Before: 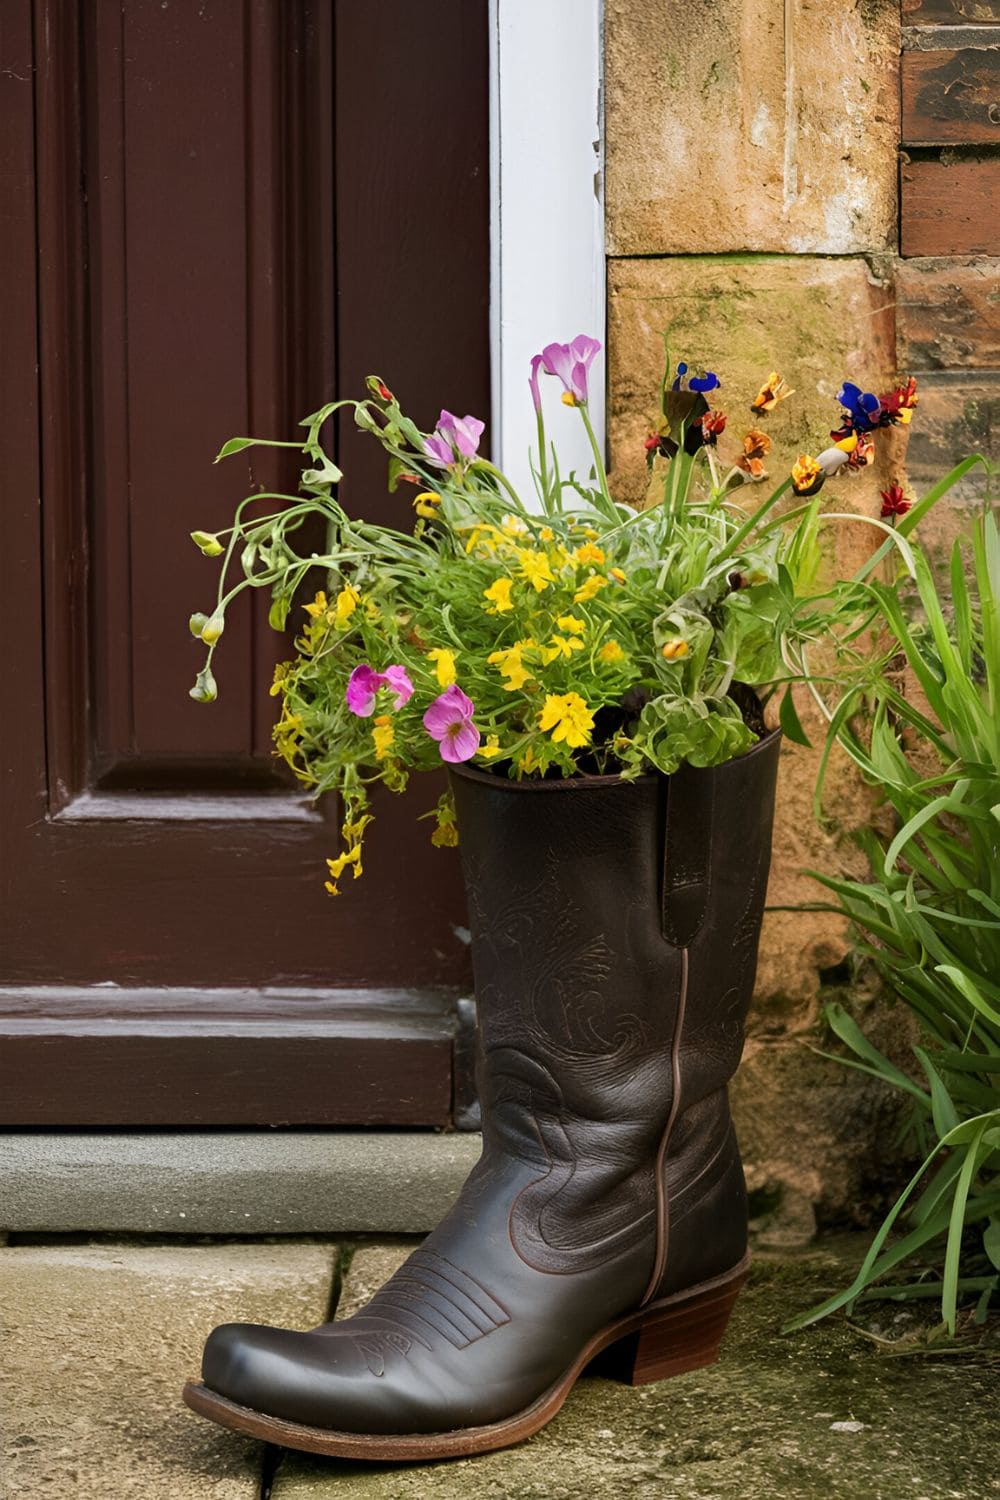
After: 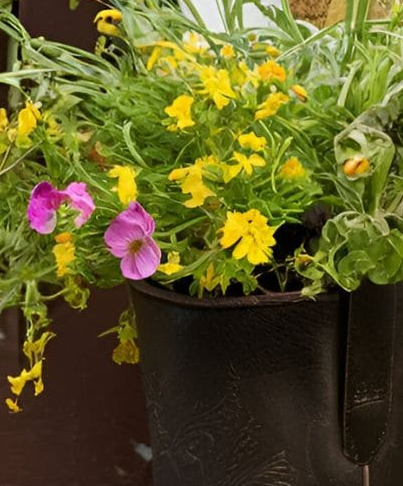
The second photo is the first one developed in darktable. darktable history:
crop: left 31.904%, top 32.209%, right 27.777%, bottom 35.348%
